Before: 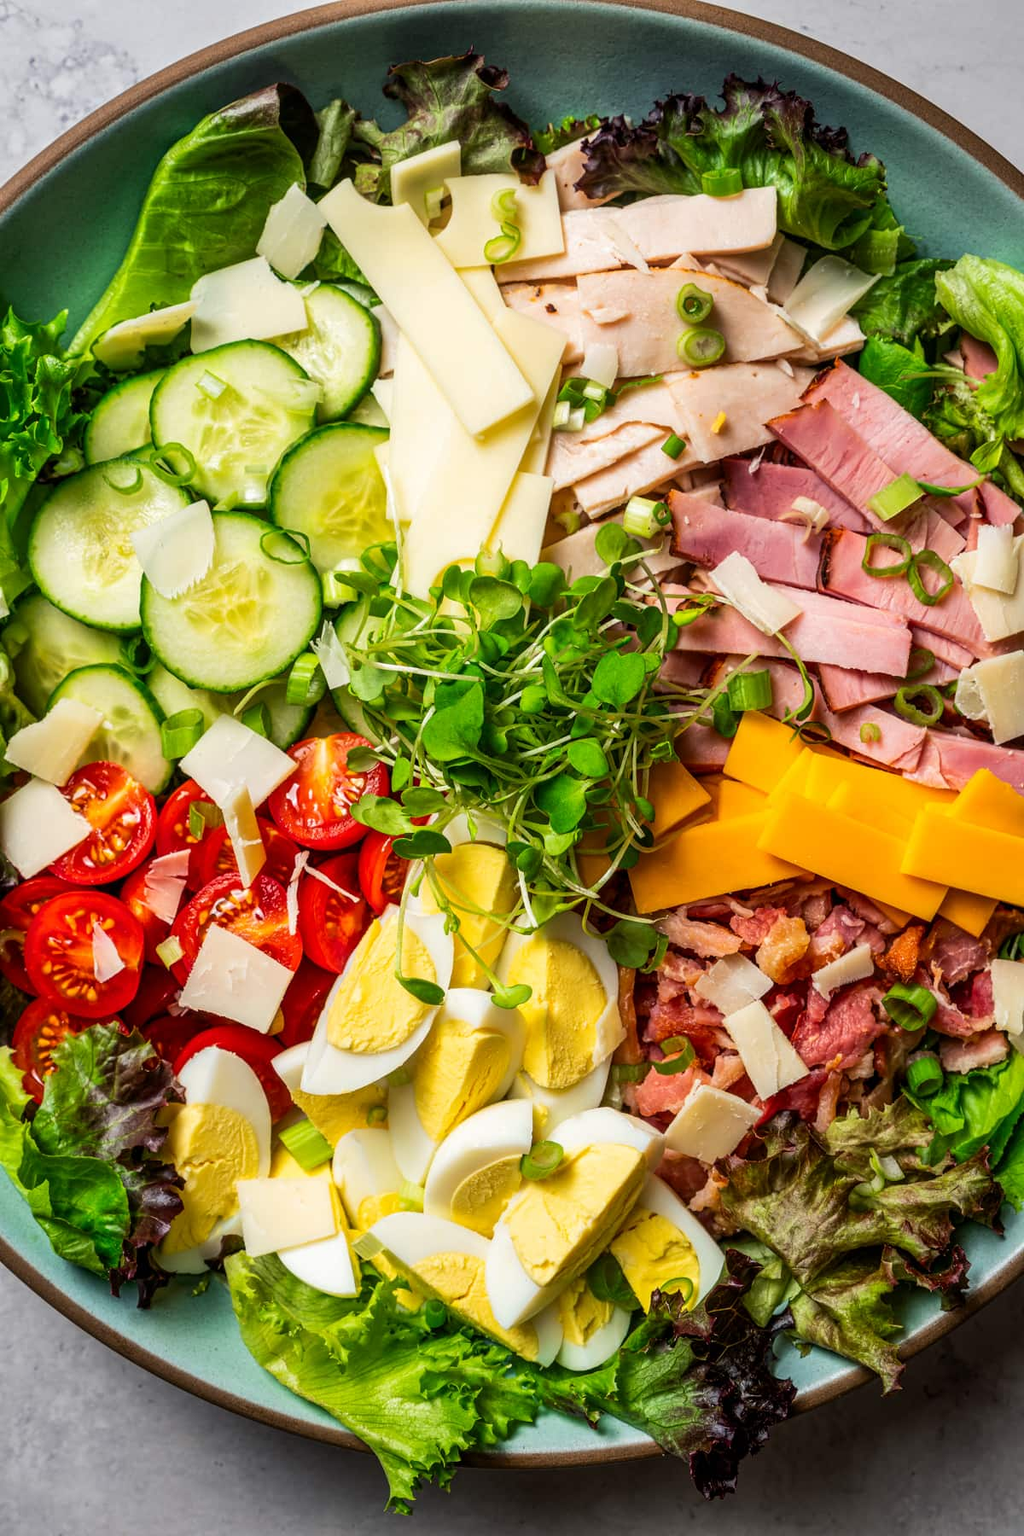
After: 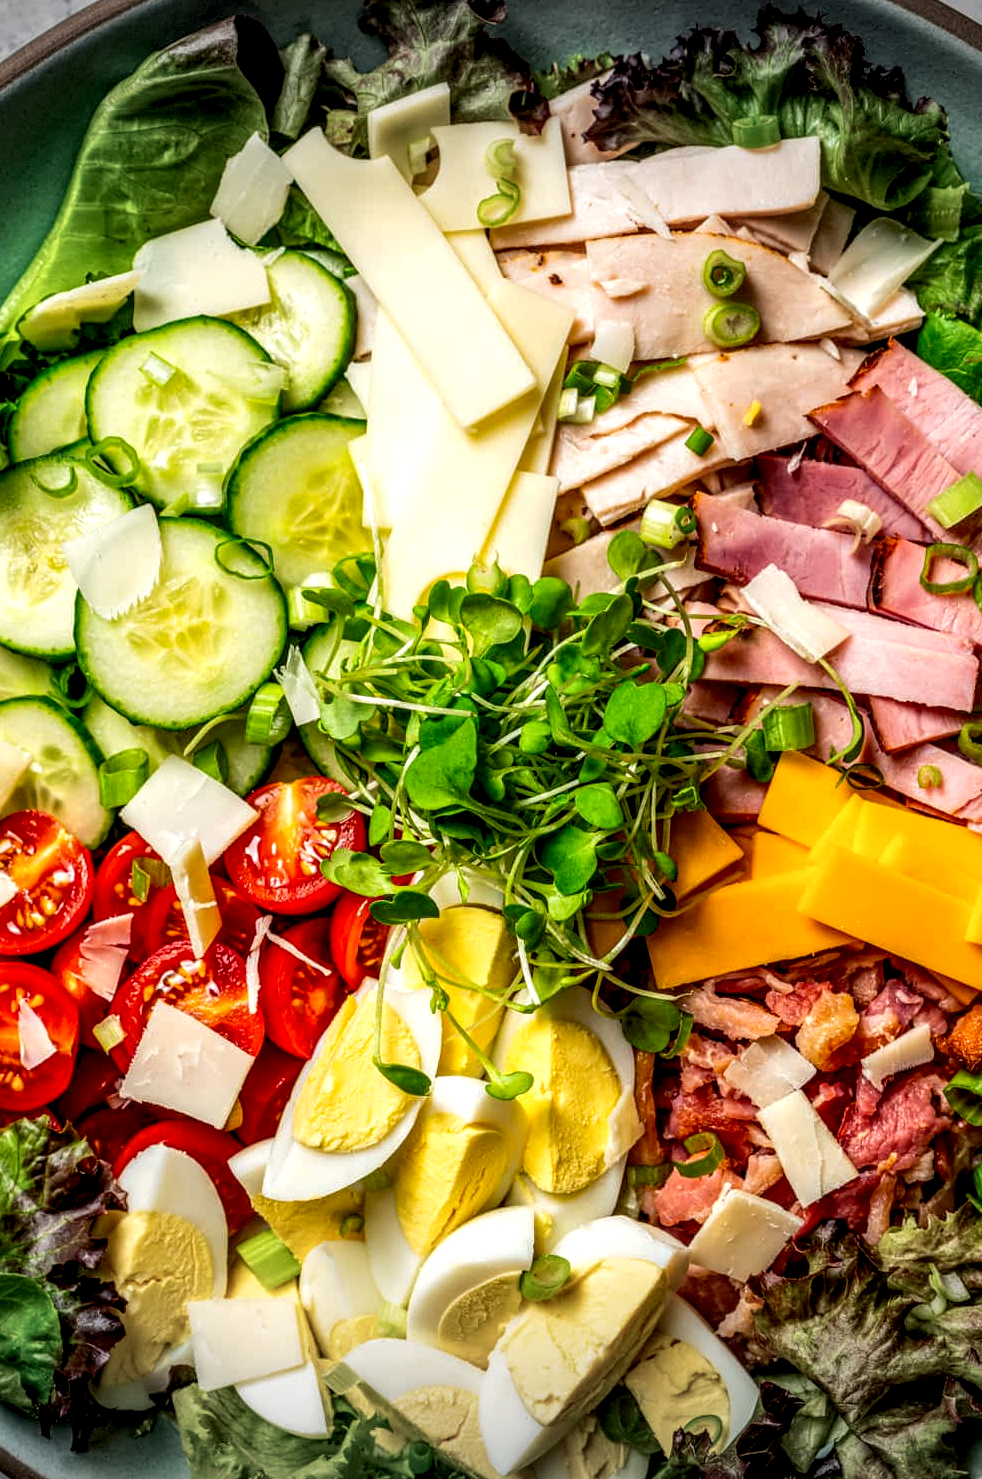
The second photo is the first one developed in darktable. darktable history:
exposure: black level correction 0.009, exposure 0.108 EV, compensate exposure bias true, compensate highlight preservation false
local contrast: detail 150%
vignetting: fall-off start 98.25%, fall-off radius 98.72%, width/height ratio 1.425, dithering 8-bit output
crop and rotate: left 7.567%, top 4.594%, right 10.538%, bottom 13.22%
